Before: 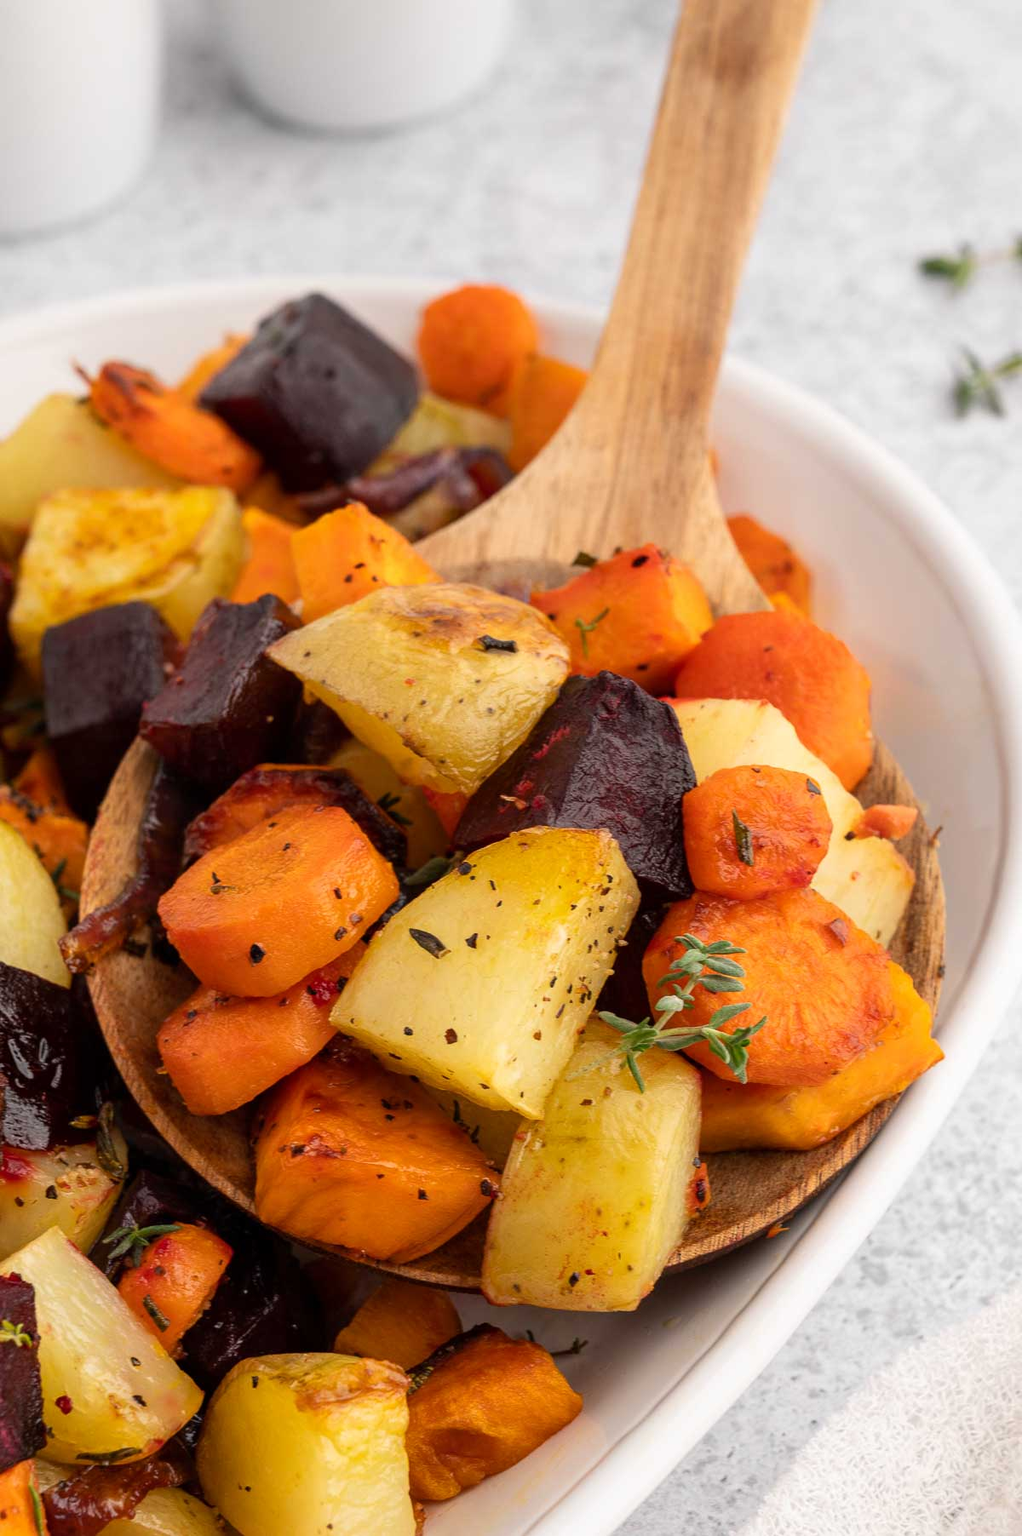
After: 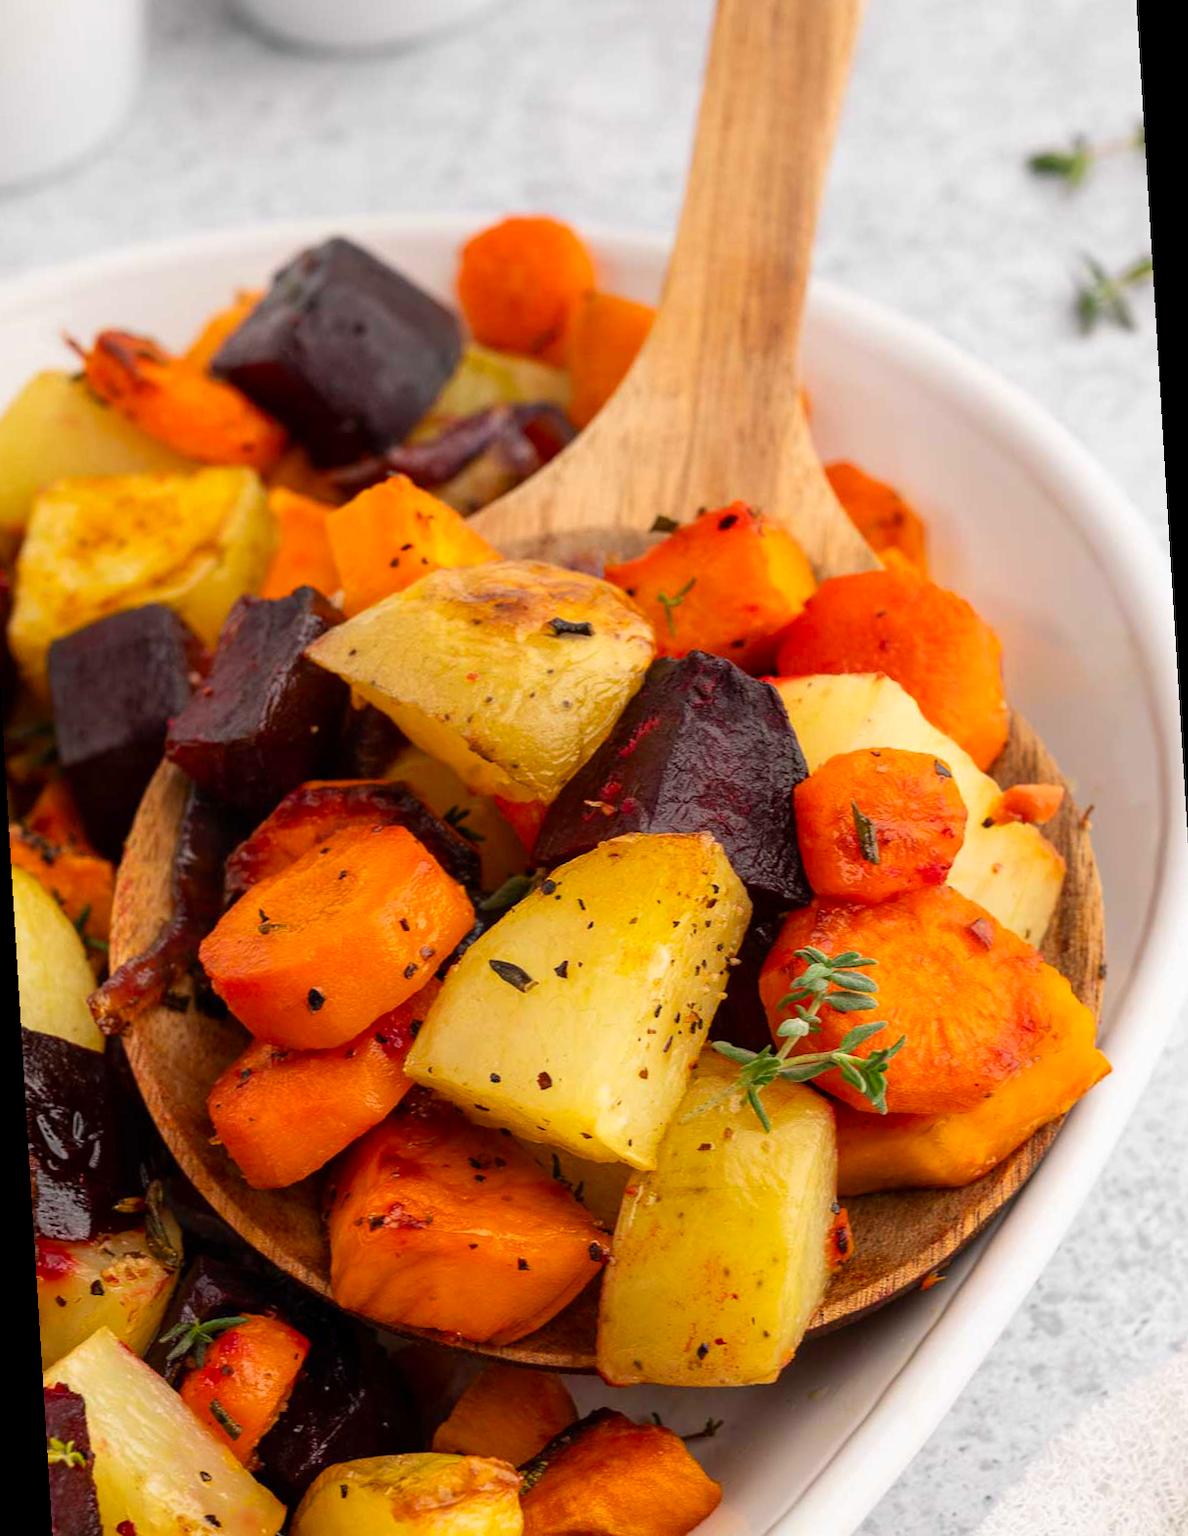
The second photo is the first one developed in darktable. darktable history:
color contrast: green-magenta contrast 1.2, blue-yellow contrast 1.2
rotate and perspective: rotation -3.52°, crop left 0.036, crop right 0.964, crop top 0.081, crop bottom 0.919
